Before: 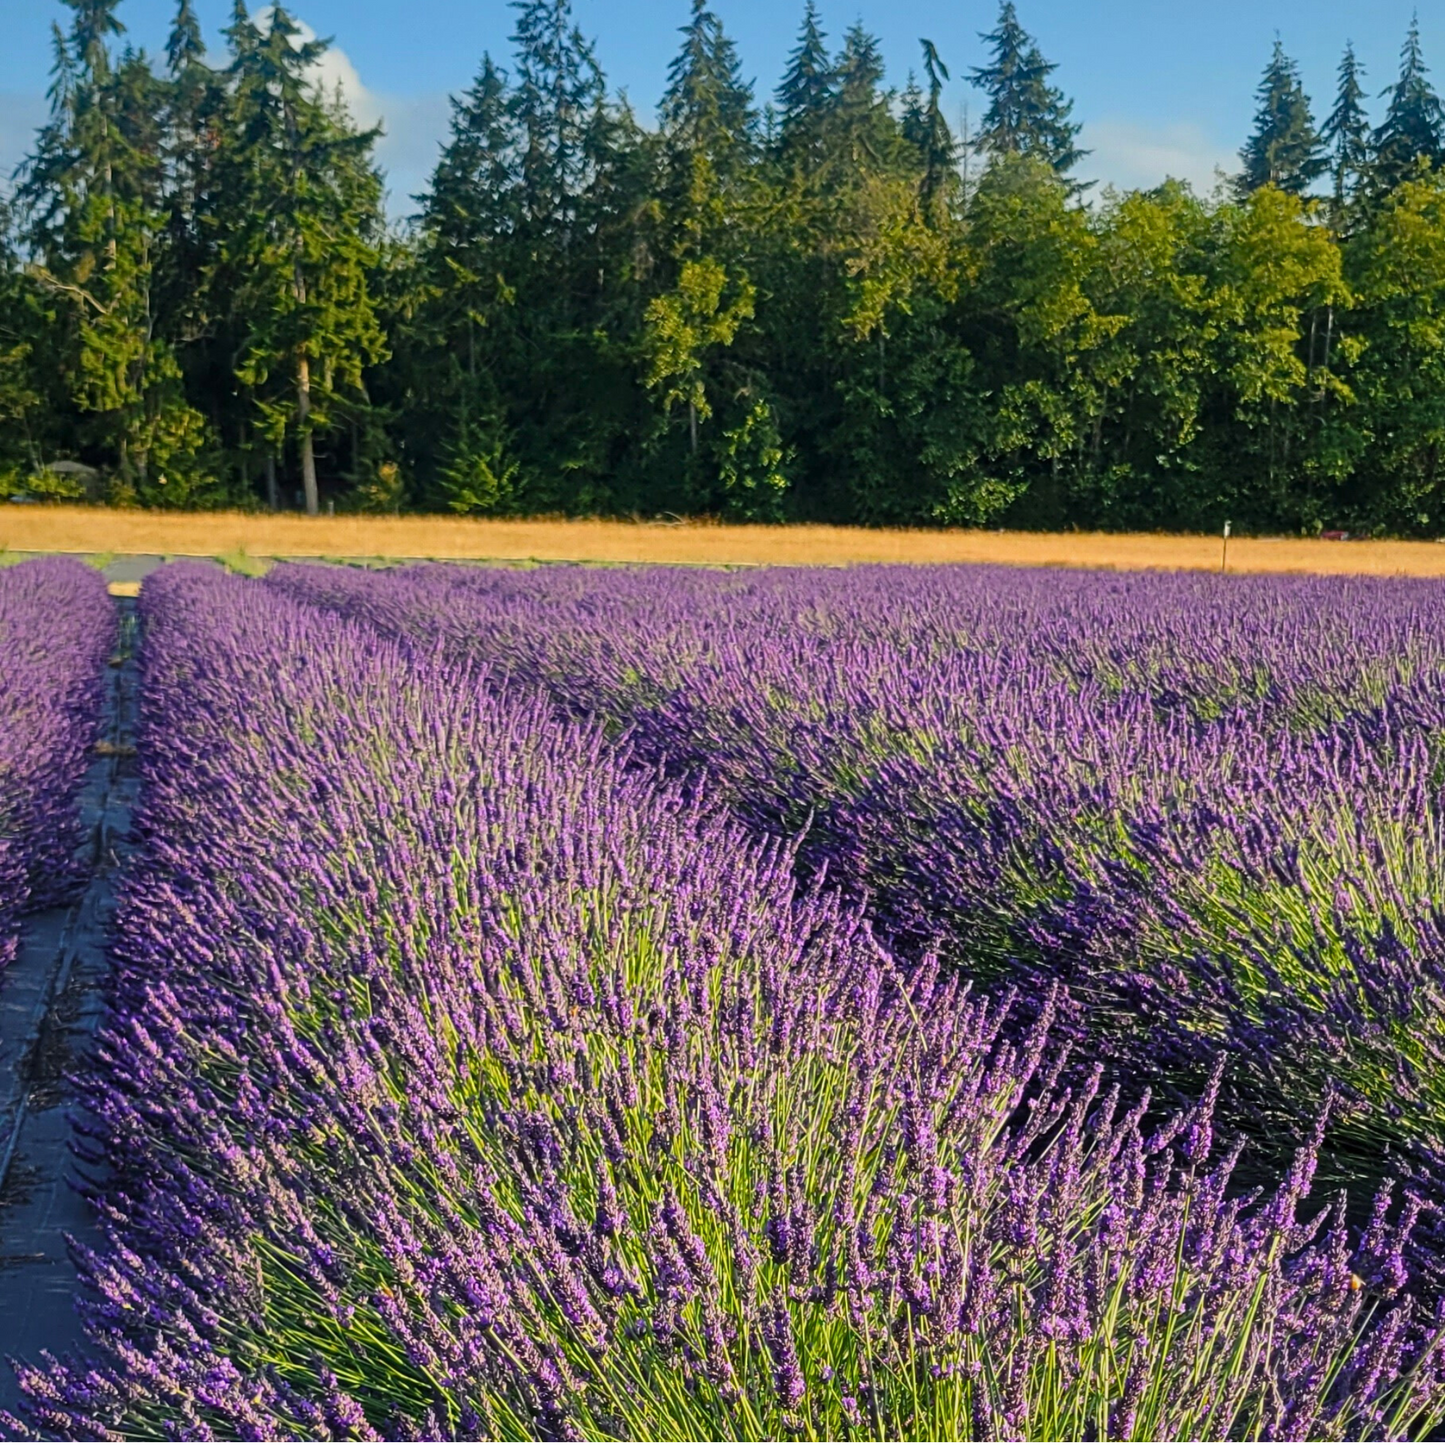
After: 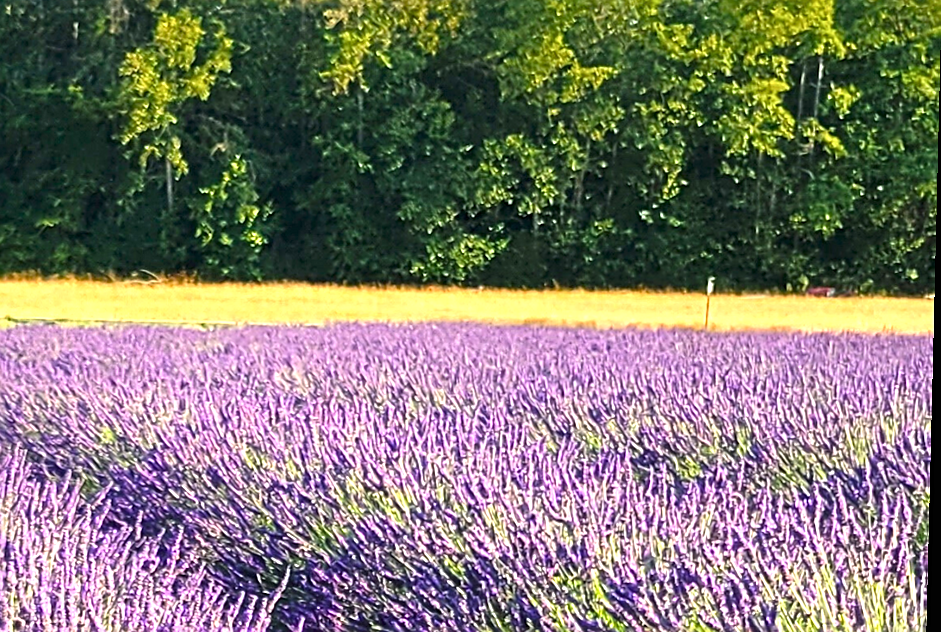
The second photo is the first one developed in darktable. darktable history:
exposure: black level correction 0, exposure 1.2 EV, compensate highlight preservation false
rotate and perspective: lens shift (vertical) 0.048, lens shift (horizontal) -0.024, automatic cropping off
sharpen: on, module defaults
crop: left 36.005%, top 18.293%, right 0.31%, bottom 38.444%
